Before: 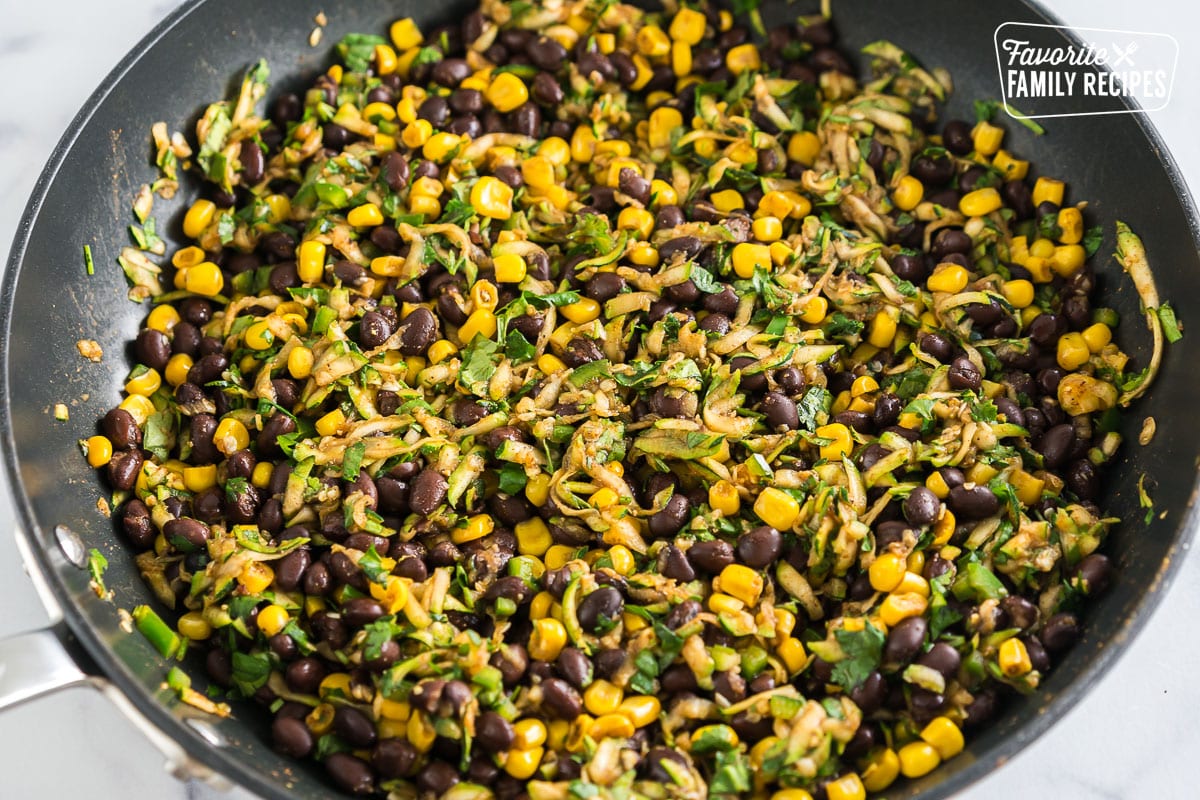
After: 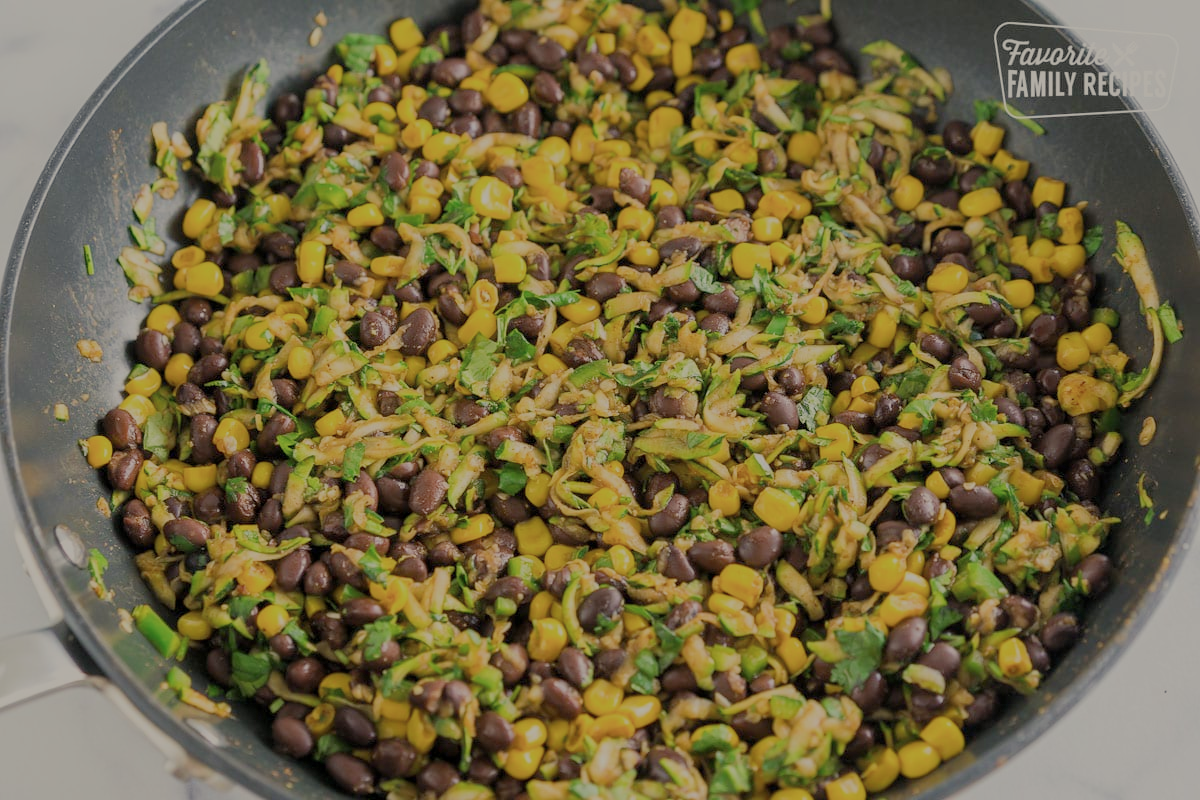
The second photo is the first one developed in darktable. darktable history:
filmic rgb: black relative exposure -8.78 EV, white relative exposure 4.98 EV, threshold 5.97 EV, target black luminance 0%, hardness 3.79, latitude 65.96%, contrast 0.829, shadows ↔ highlights balance 19.52%, enable highlight reconstruction true
color zones: curves: ch1 [(0.113, 0.438) (0.75, 0.5)]; ch2 [(0.12, 0.526) (0.75, 0.5)]
color balance rgb: highlights gain › chroma 3.079%, highlights gain › hue 76.95°, perceptual saturation grading › global saturation 0.032%, contrast -29.706%
